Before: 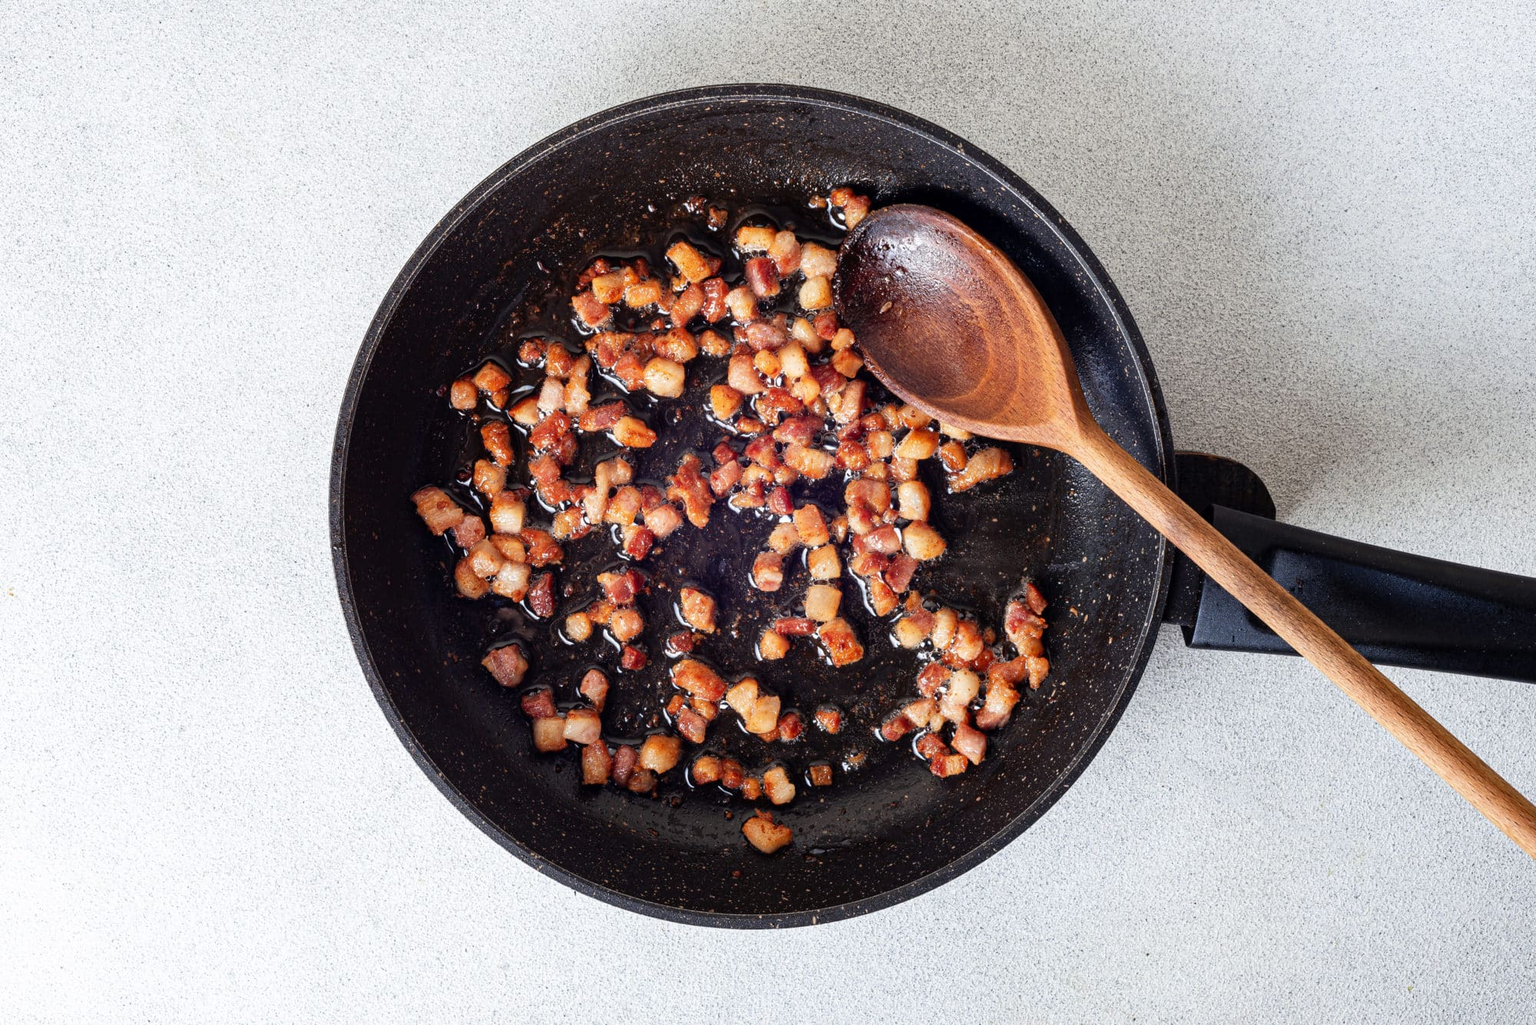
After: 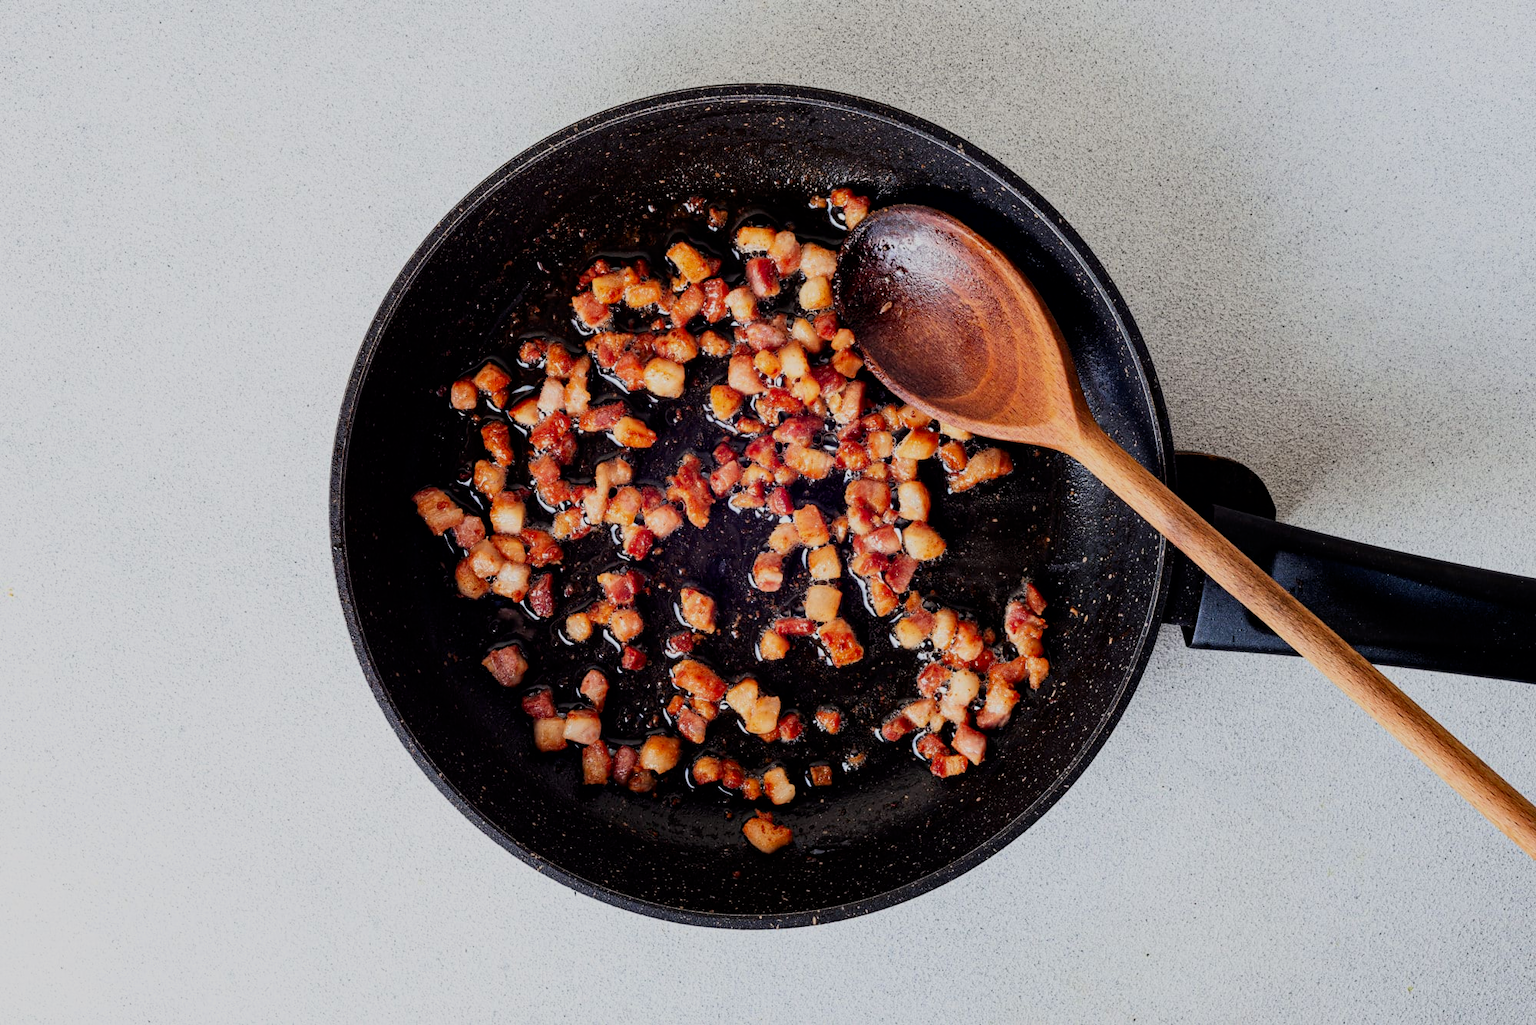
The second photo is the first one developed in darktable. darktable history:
filmic rgb: black relative exposure -7.15 EV, white relative exposure 5.36 EV, hardness 3.02, color science v6 (2022)
contrast brightness saturation: contrast 0.13, brightness -0.05, saturation 0.16
